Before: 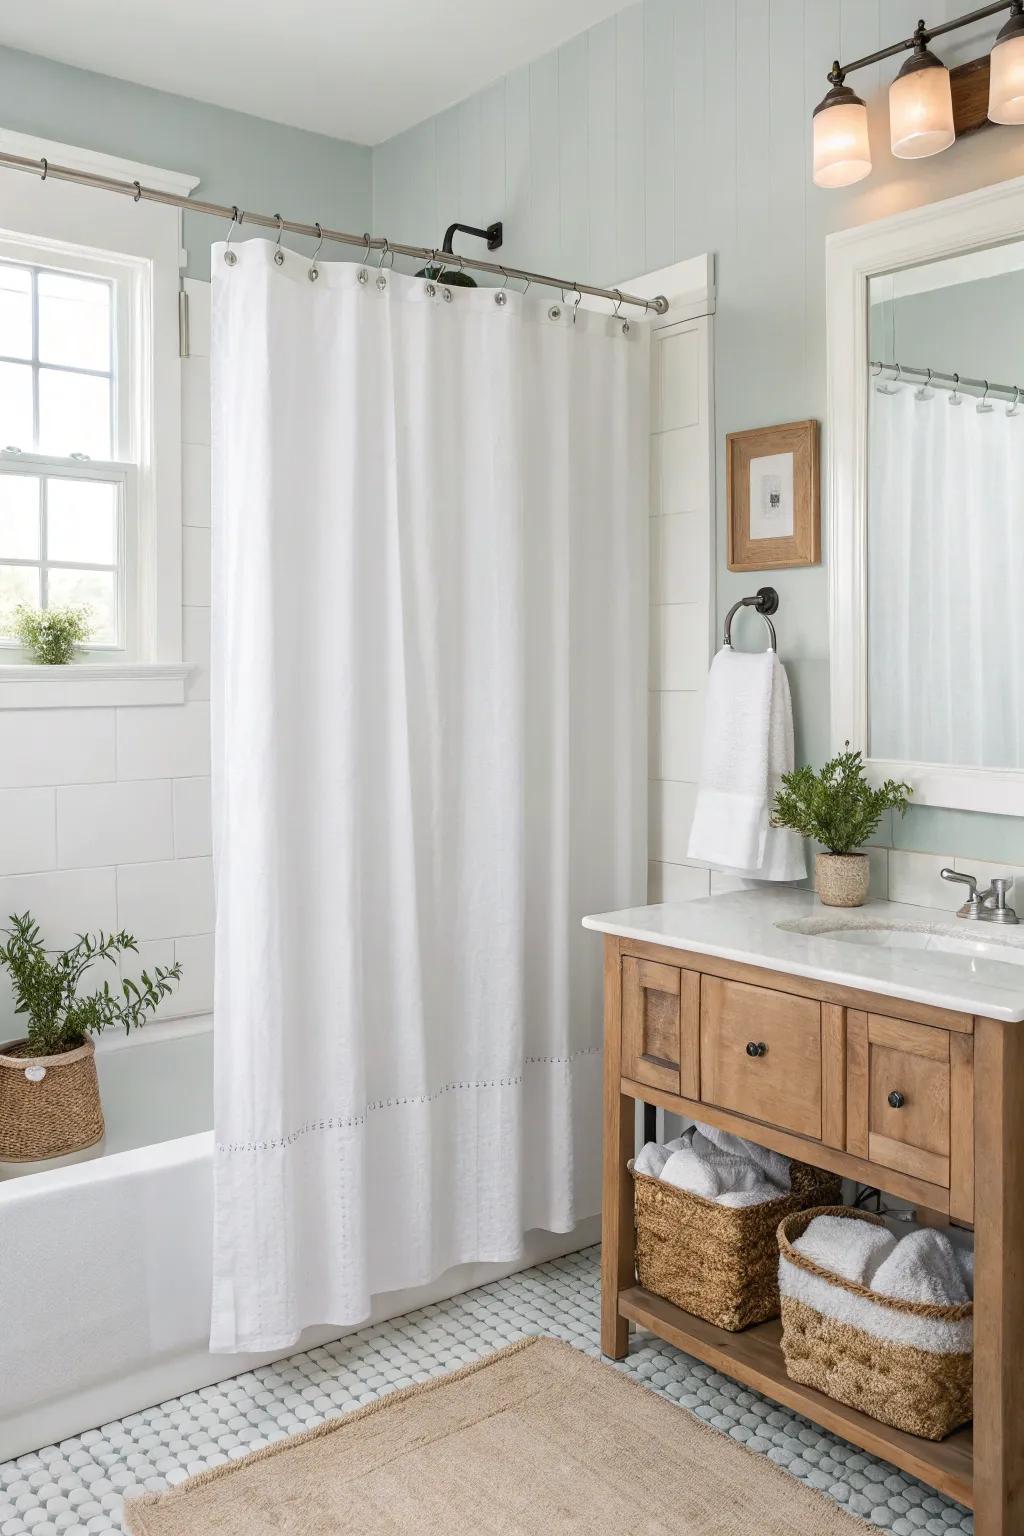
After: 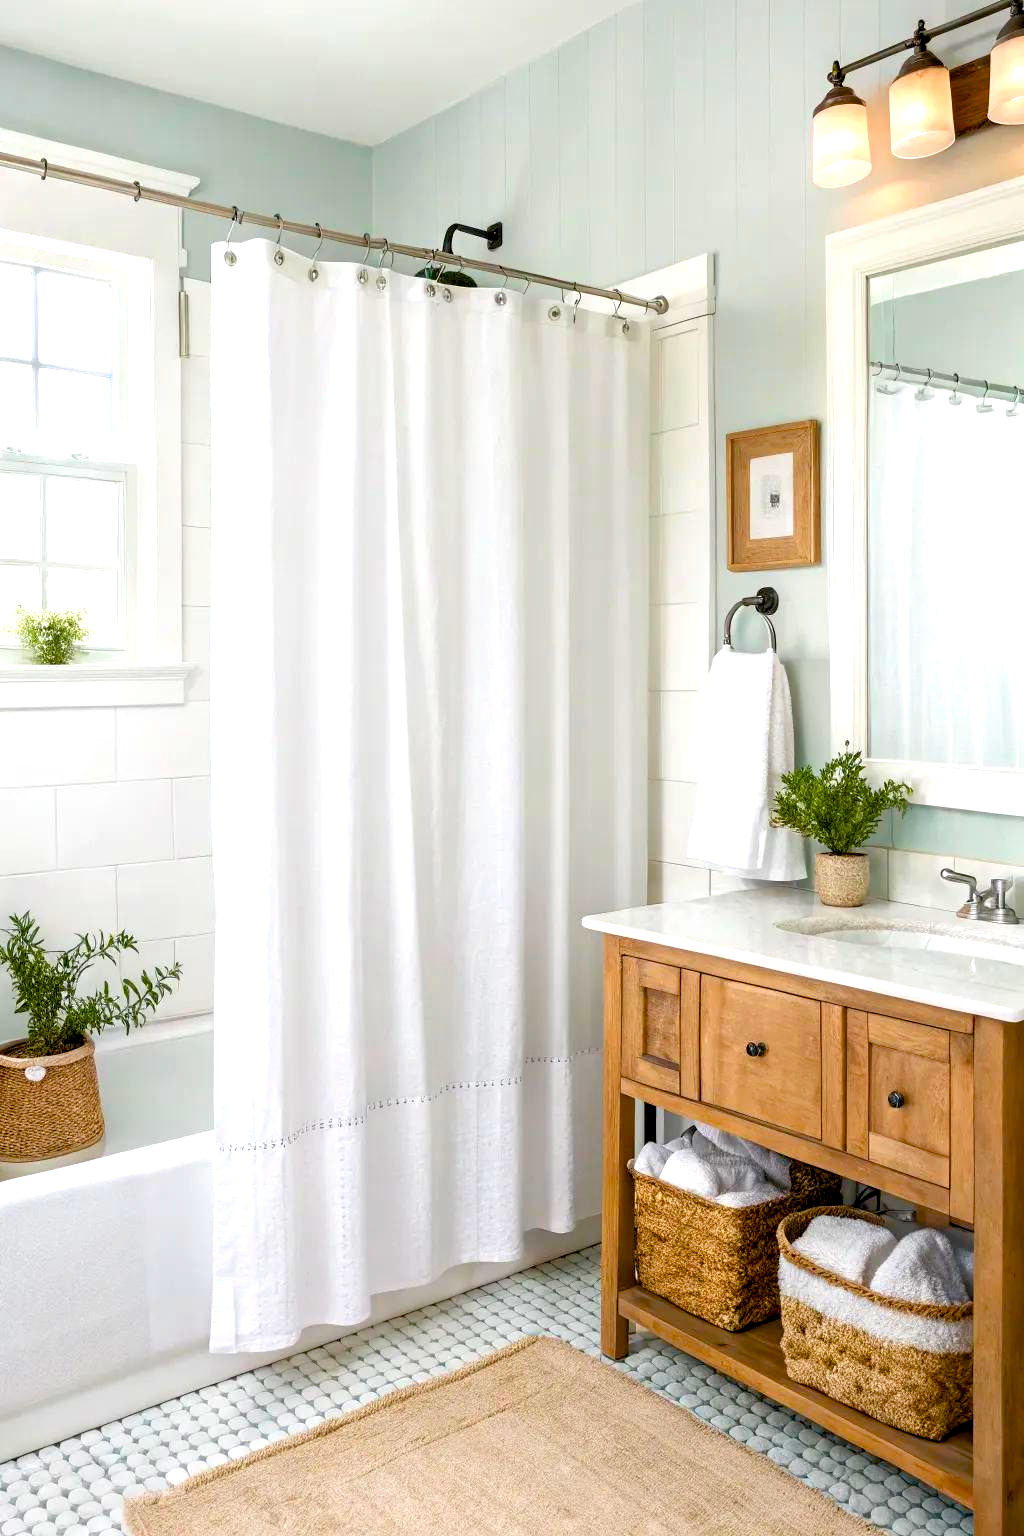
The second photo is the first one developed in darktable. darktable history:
exposure: black level correction 0.009, exposure -0.16 EV, compensate exposure bias true, compensate highlight preservation false
contrast brightness saturation: saturation 0.181
velvia: strength 8.87%
color balance rgb: perceptual saturation grading › global saturation 20%, perceptual saturation grading › highlights -24.804%, perceptual saturation grading › shadows 24.573%, perceptual brilliance grading › global brilliance 19.432%, global vibrance 20%
